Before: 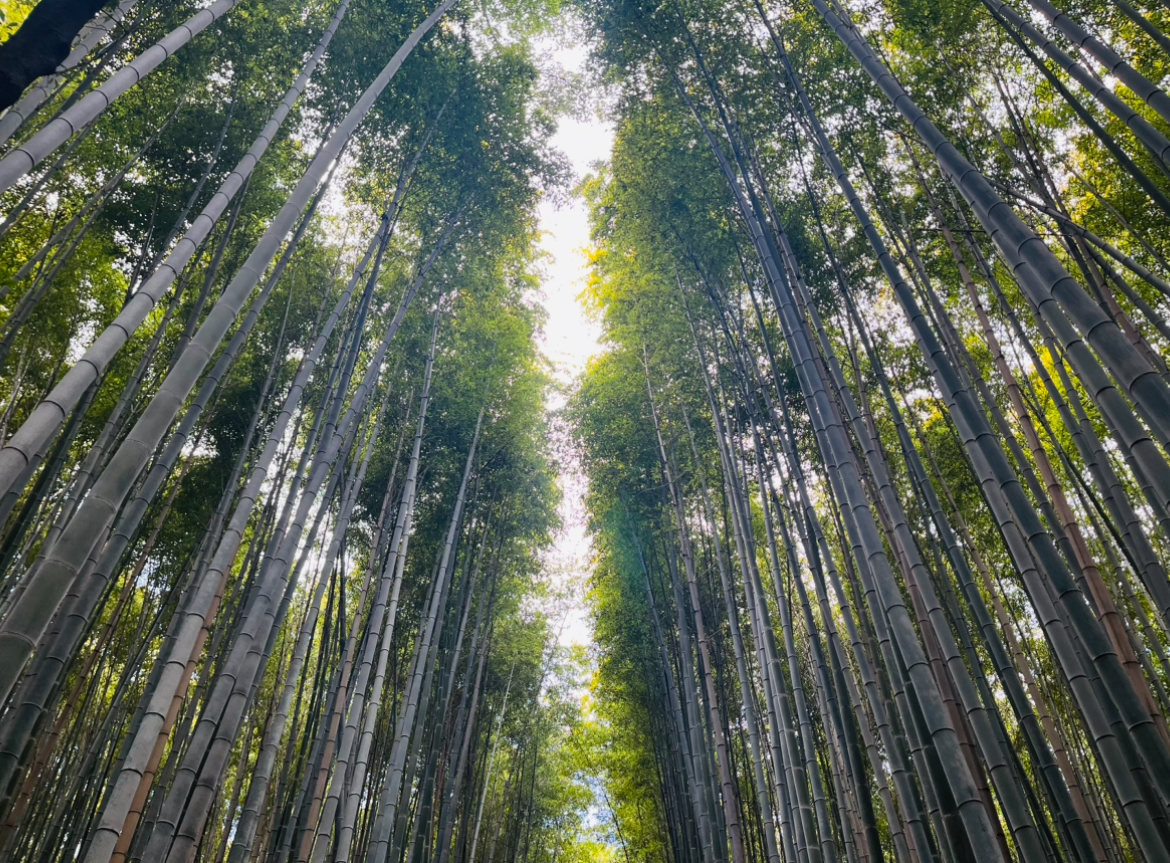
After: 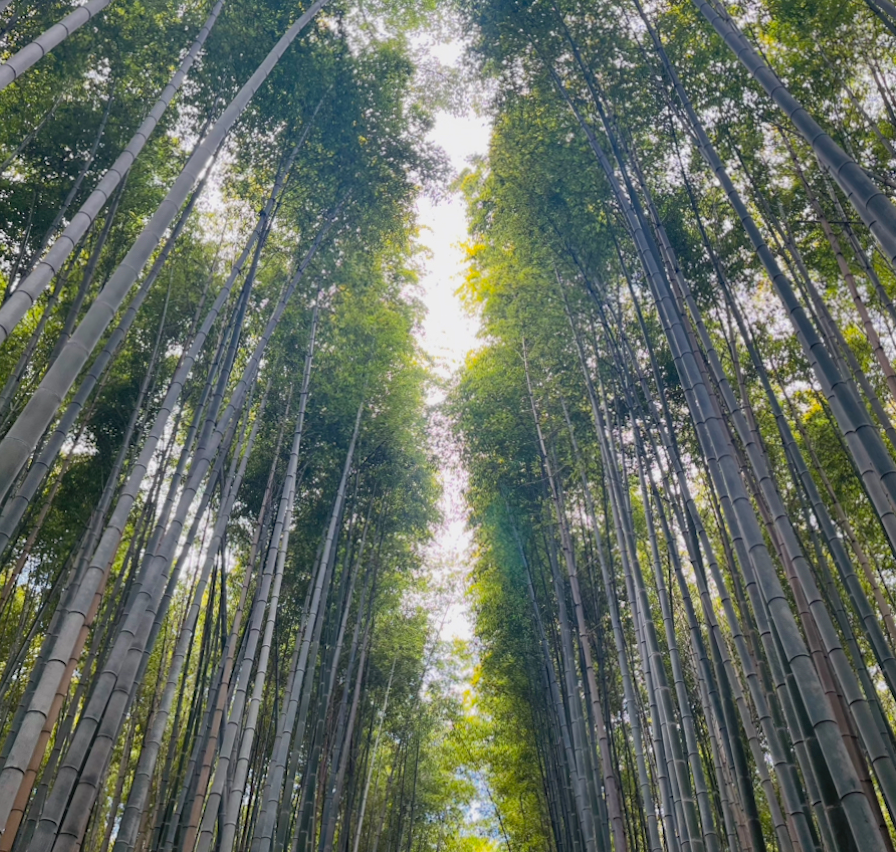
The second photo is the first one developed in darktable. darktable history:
crop: left 9.88%, right 12.664%
shadows and highlights: on, module defaults
rotate and perspective: rotation -0.45°, automatic cropping original format, crop left 0.008, crop right 0.992, crop top 0.012, crop bottom 0.988
